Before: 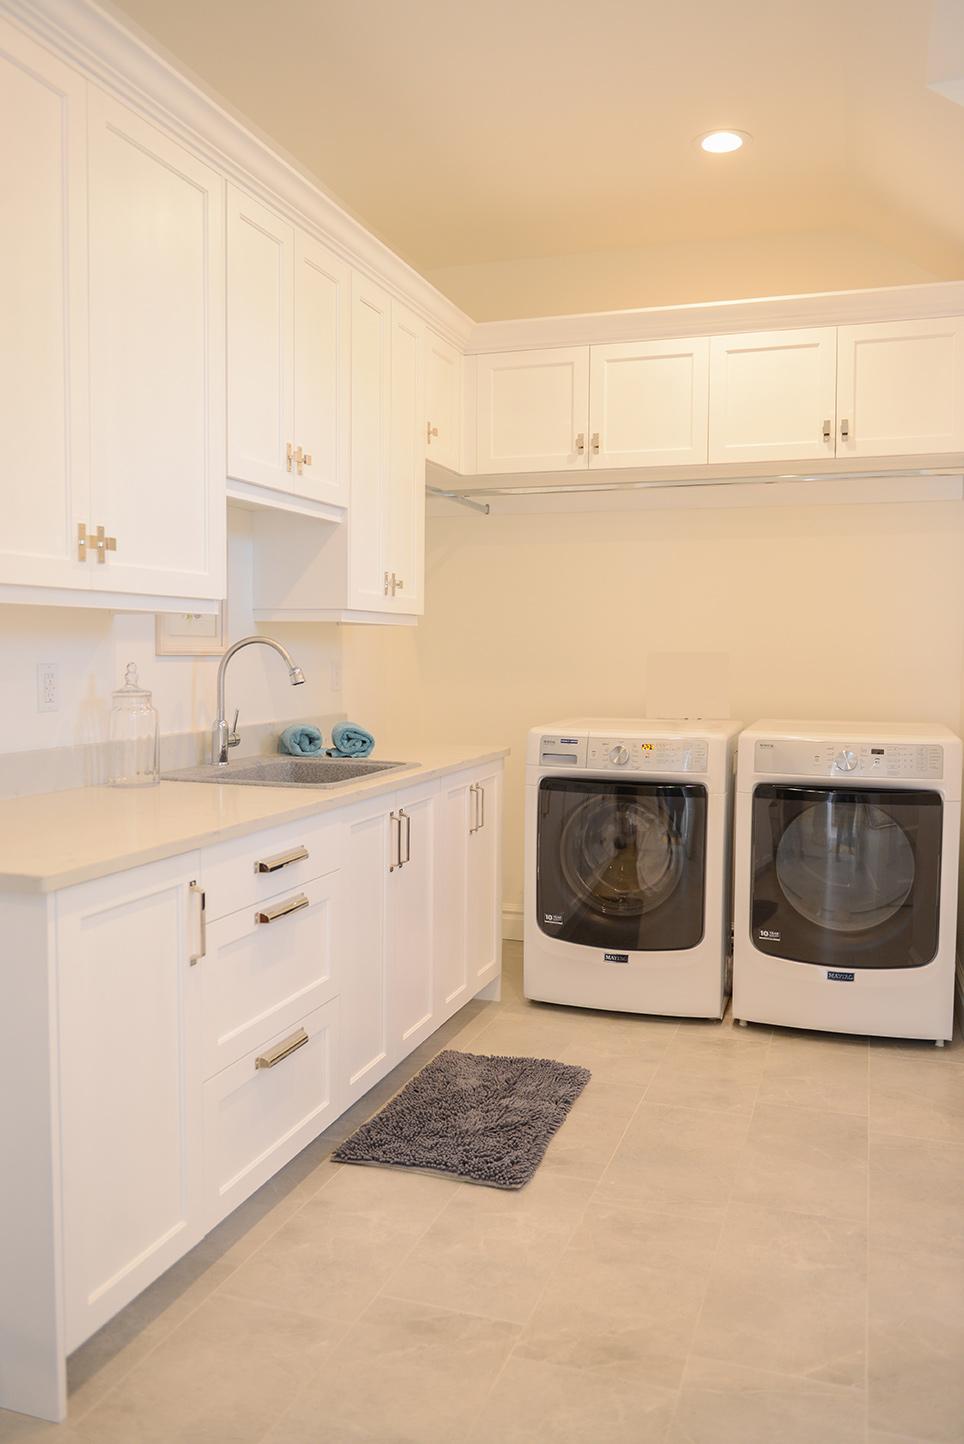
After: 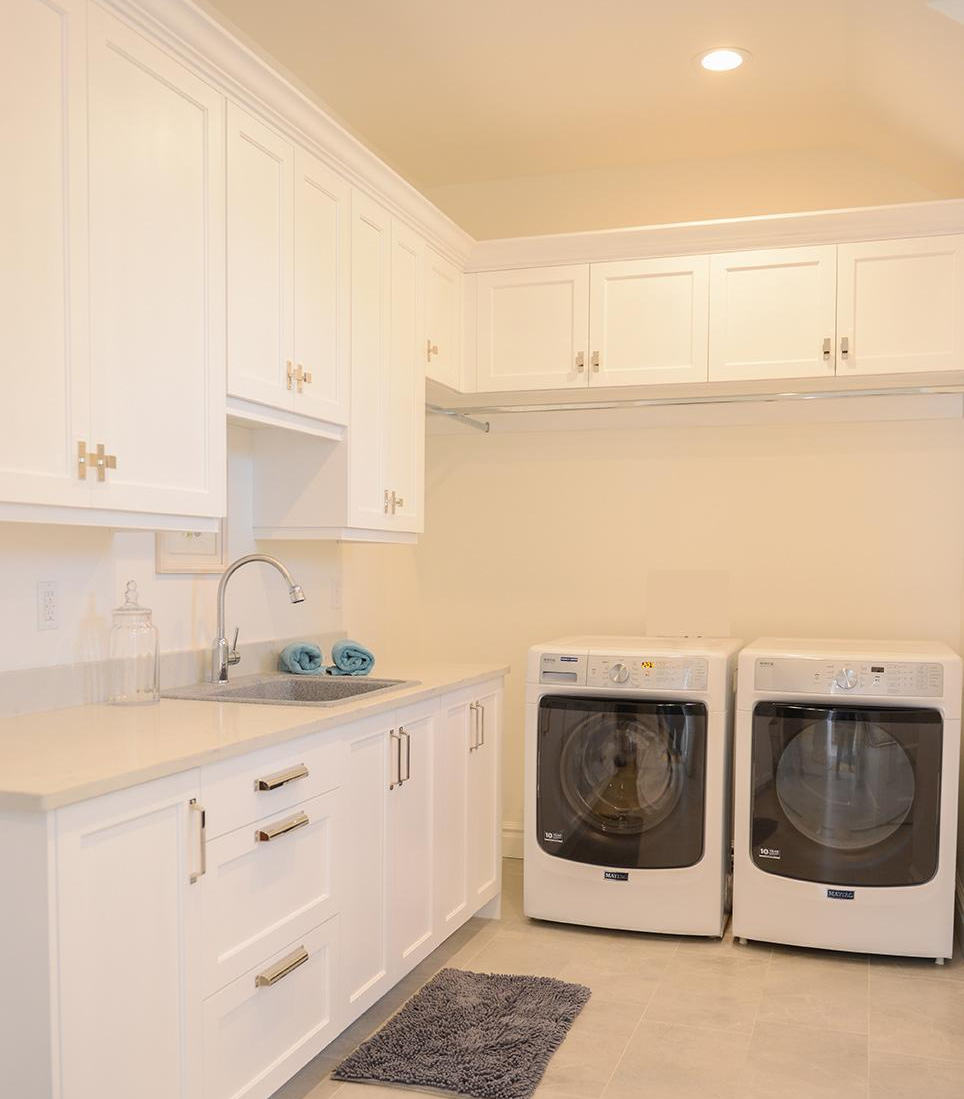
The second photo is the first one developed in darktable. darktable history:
crop: top 5.731%, bottom 18.141%
